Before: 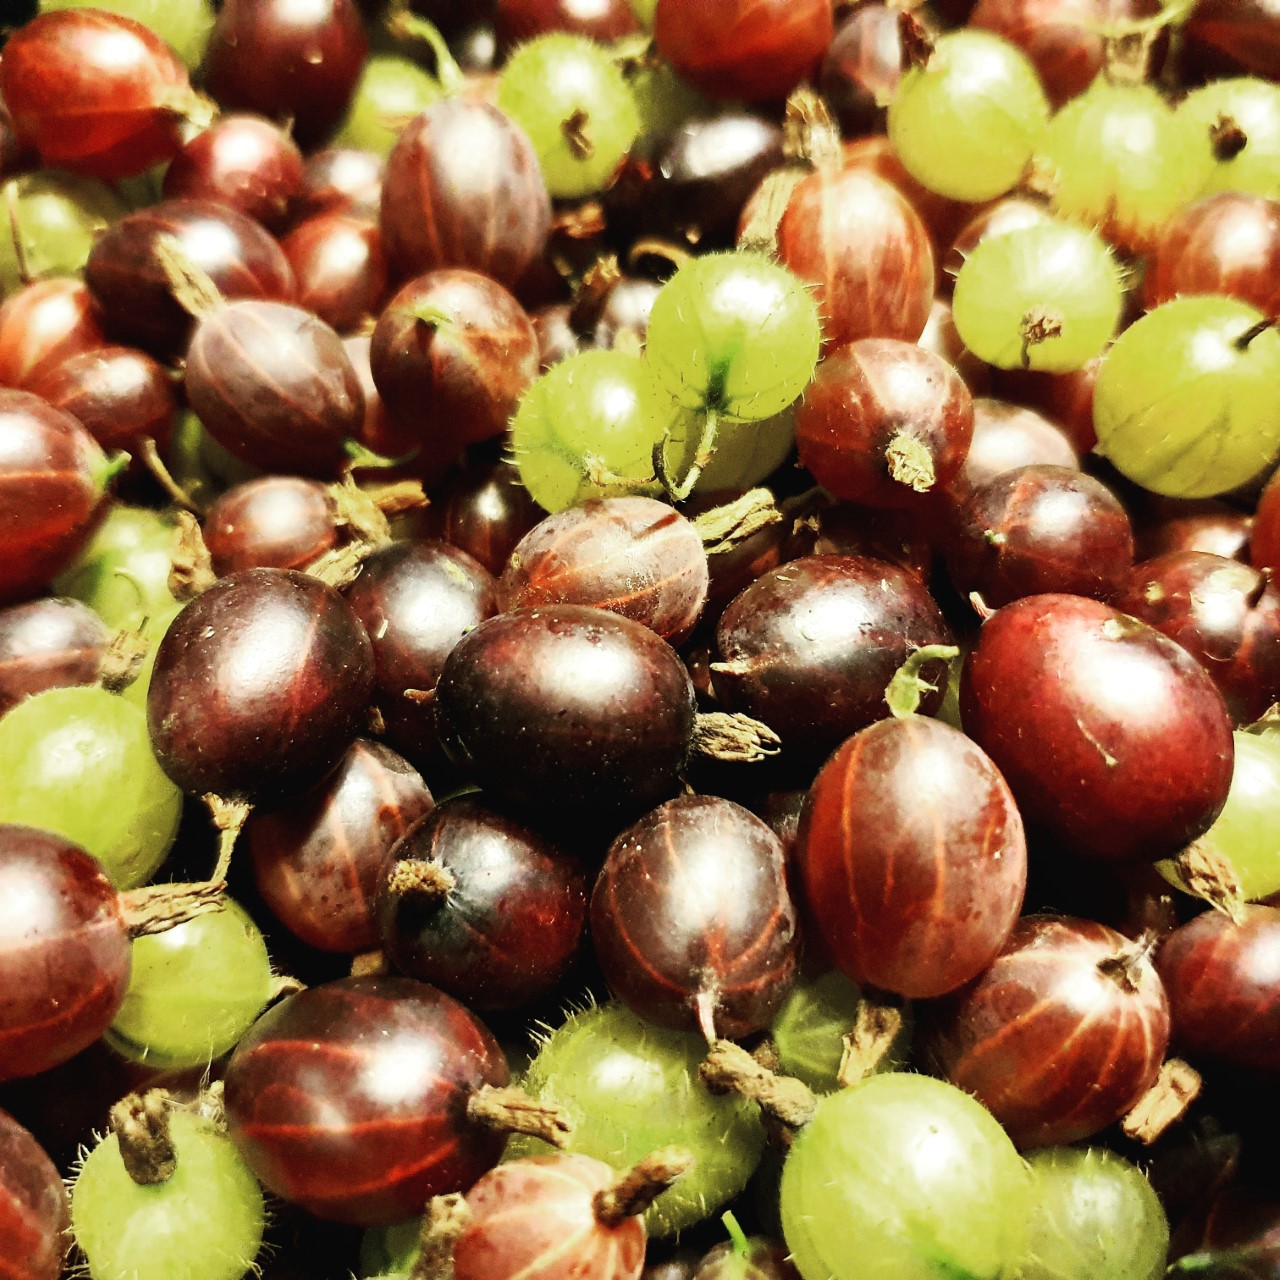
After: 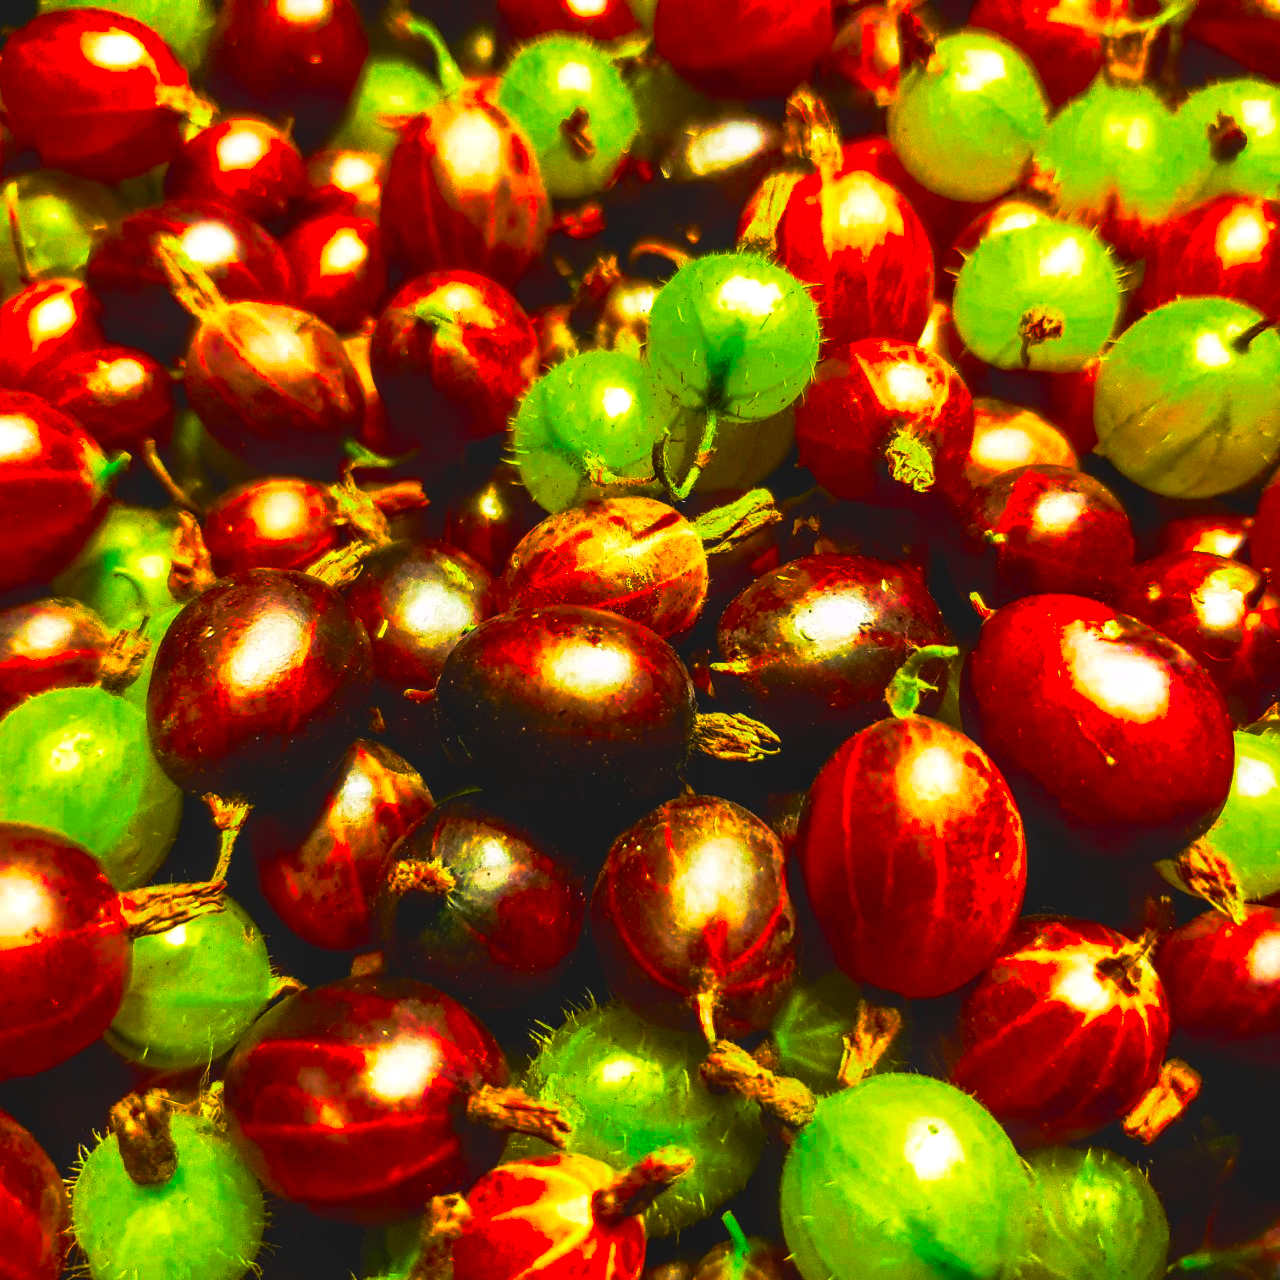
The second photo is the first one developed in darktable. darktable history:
color balance rgb: global offset › luminance 1.993%, white fulcrum 0.097 EV, perceptual saturation grading › global saturation 20%, perceptual saturation grading › highlights -25.59%, perceptual saturation grading › shadows 26.14%, global vibrance 40.552%
base curve: curves: ch0 [(0, 0) (0.564, 0.291) (0.802, 0.731) (1, 1)], preserve colors none
color correction: highlights a* 1.58, highlights b* -1.65, saturation 2.49
local contrast: detail 130%
